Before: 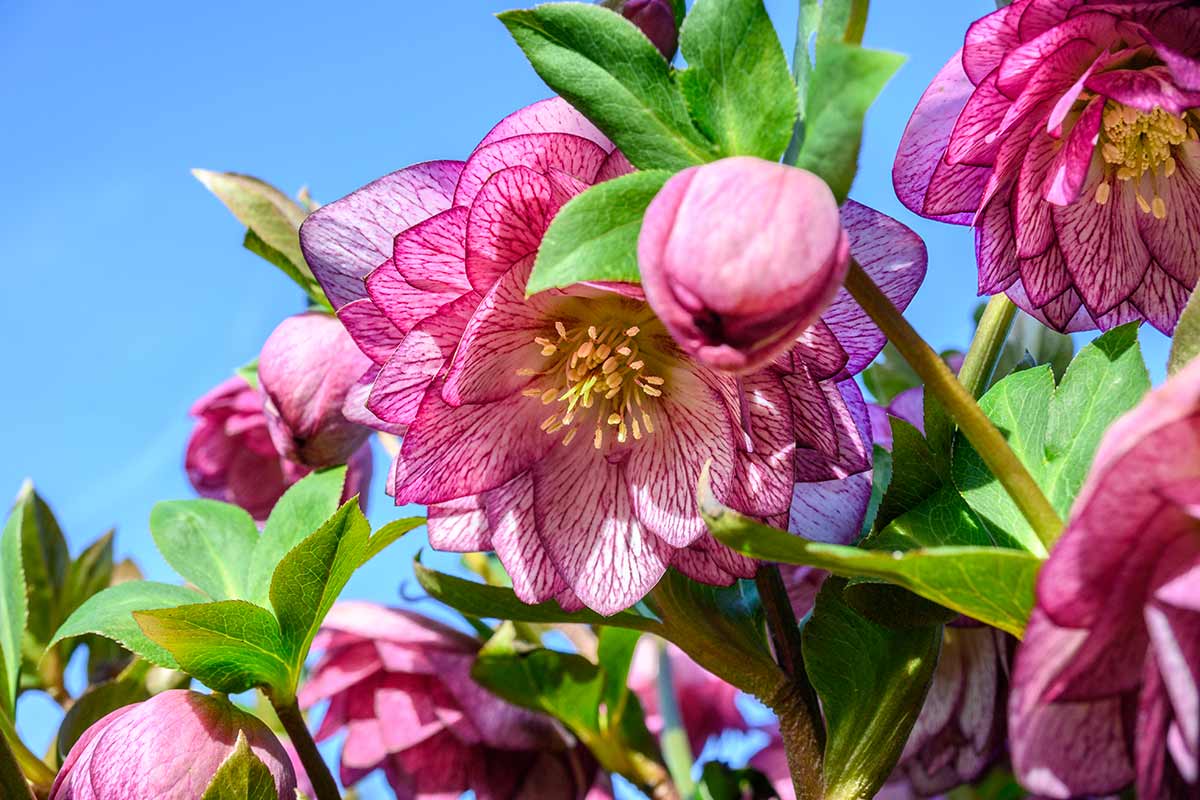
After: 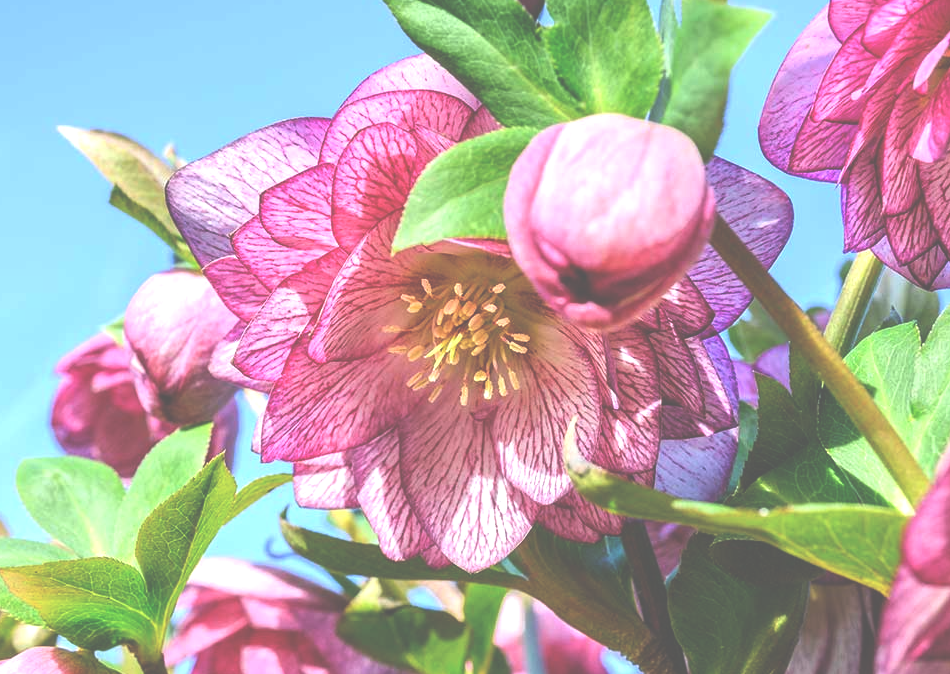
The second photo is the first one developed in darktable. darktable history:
crop: left 11.225%, top 5.381%, right 9.565%, bottom 10.314%
exposure: black level correction -0.071, exposure 0.5 EV, compensate highlight preservation false
